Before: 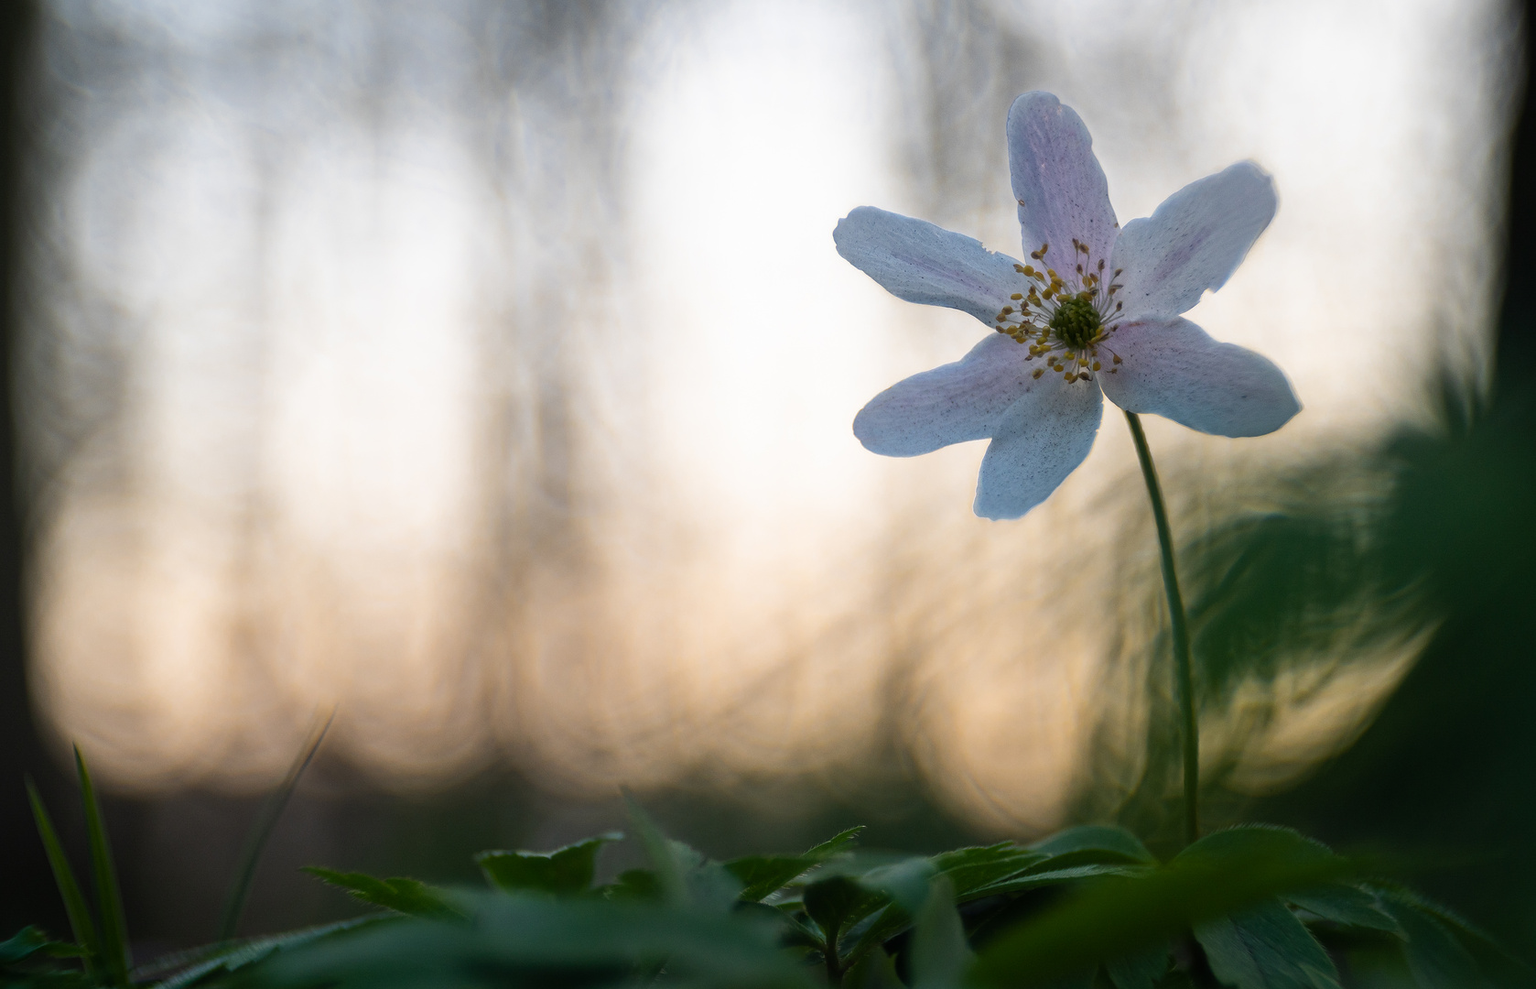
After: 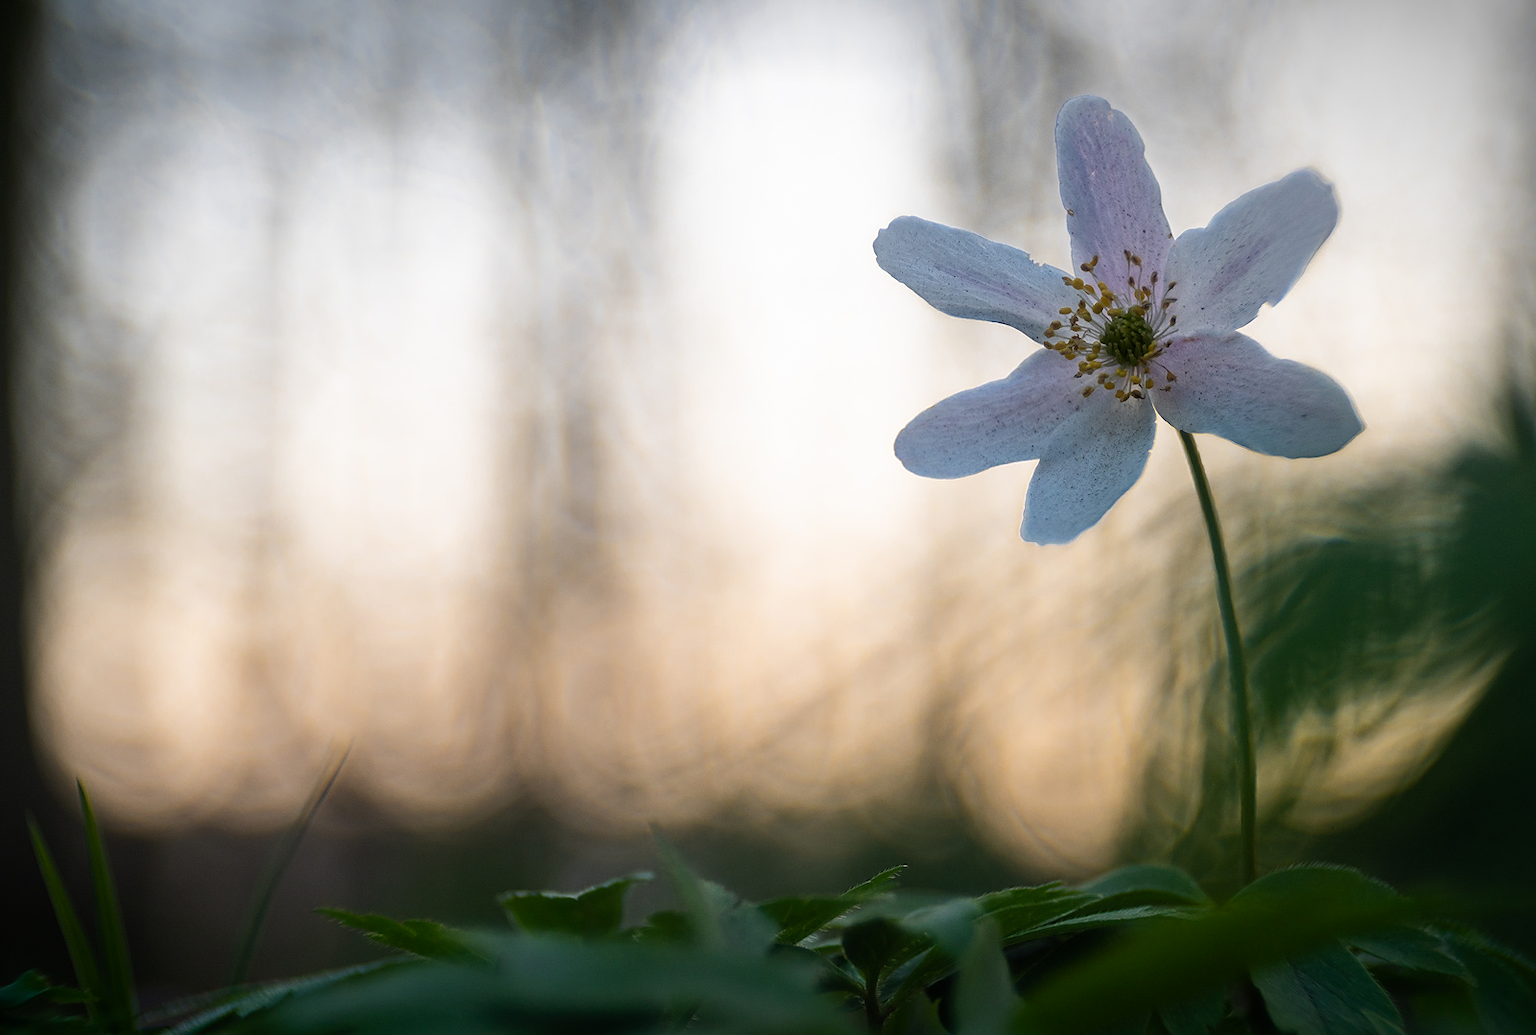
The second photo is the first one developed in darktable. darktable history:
crop: right 4.563%, bottom 0.043%
sharpen: radius 1.832, amount 0.401, threshold 1.226
vignetting: fall-off start 98.73%, fall-off radius 98.98%, brightness -0.989, saturation 0.488, width/height ratio 1.426
